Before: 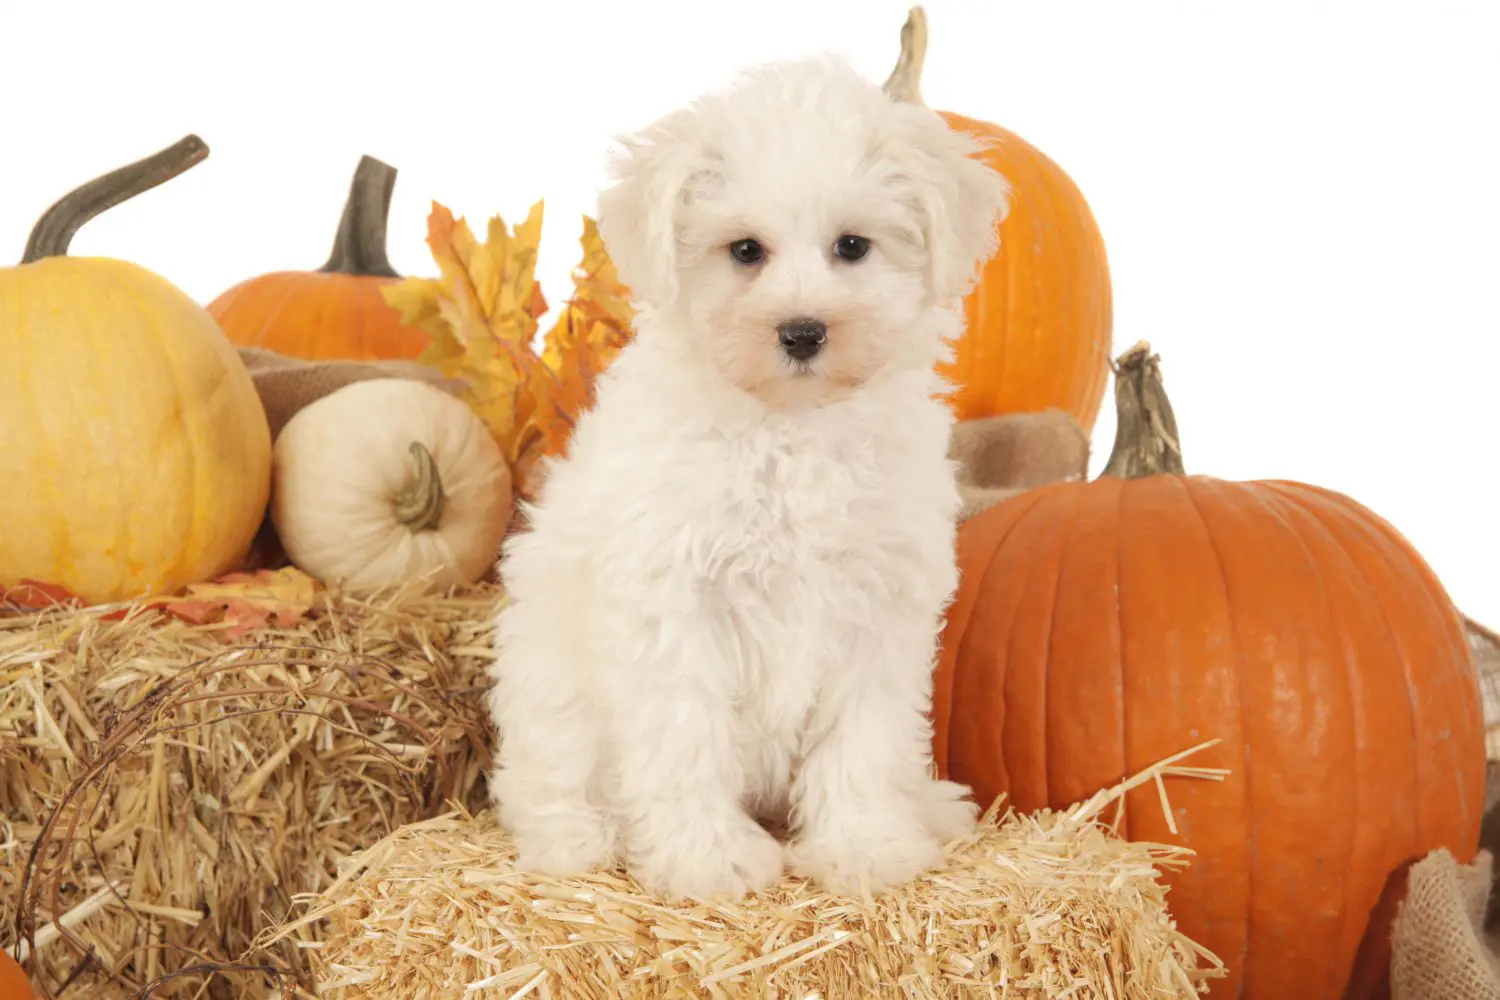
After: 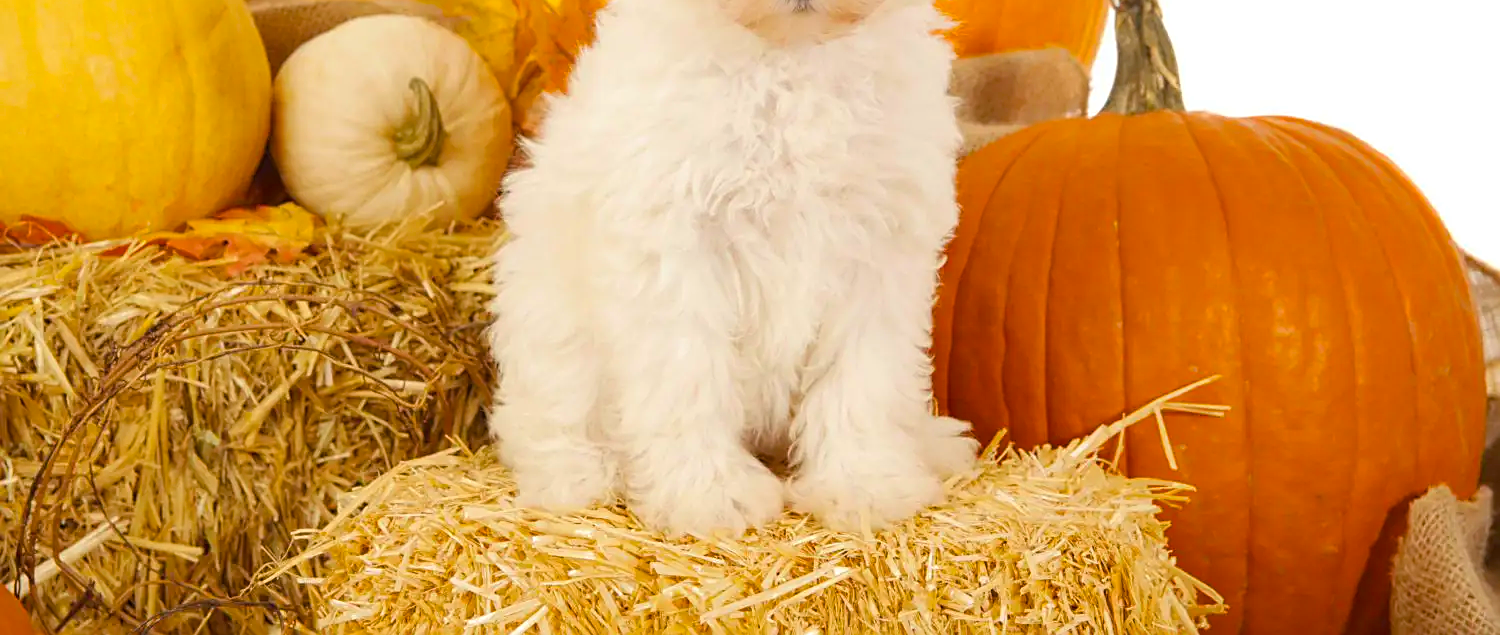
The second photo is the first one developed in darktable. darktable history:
sharpen: on, module defaults
crop and rotate: top 36.435%
contrast brightness saturation: contrast 0.07
color balance rgb: linear chroma grading › global chroma 15%, perceptual saturation grading › global saturation 30%
